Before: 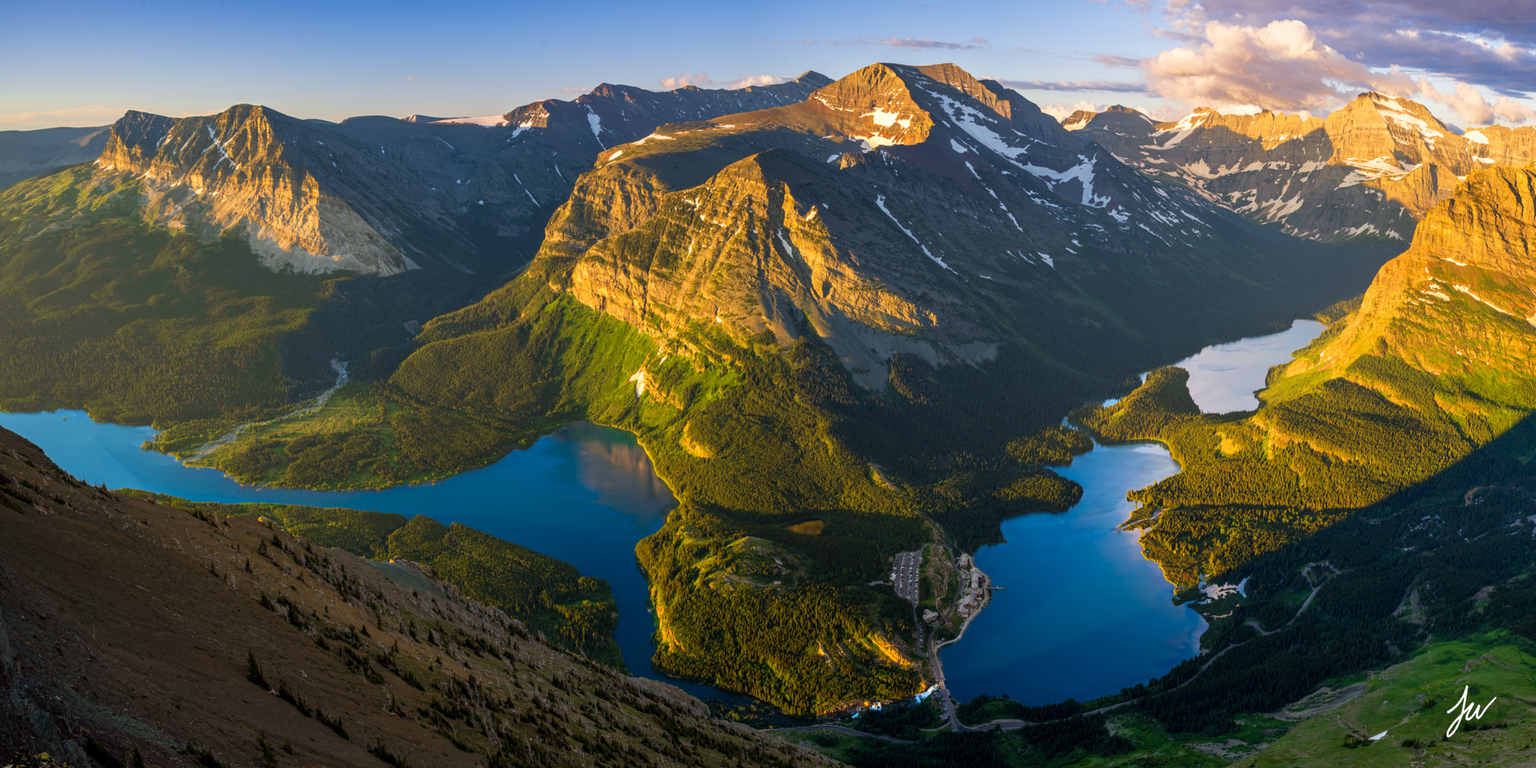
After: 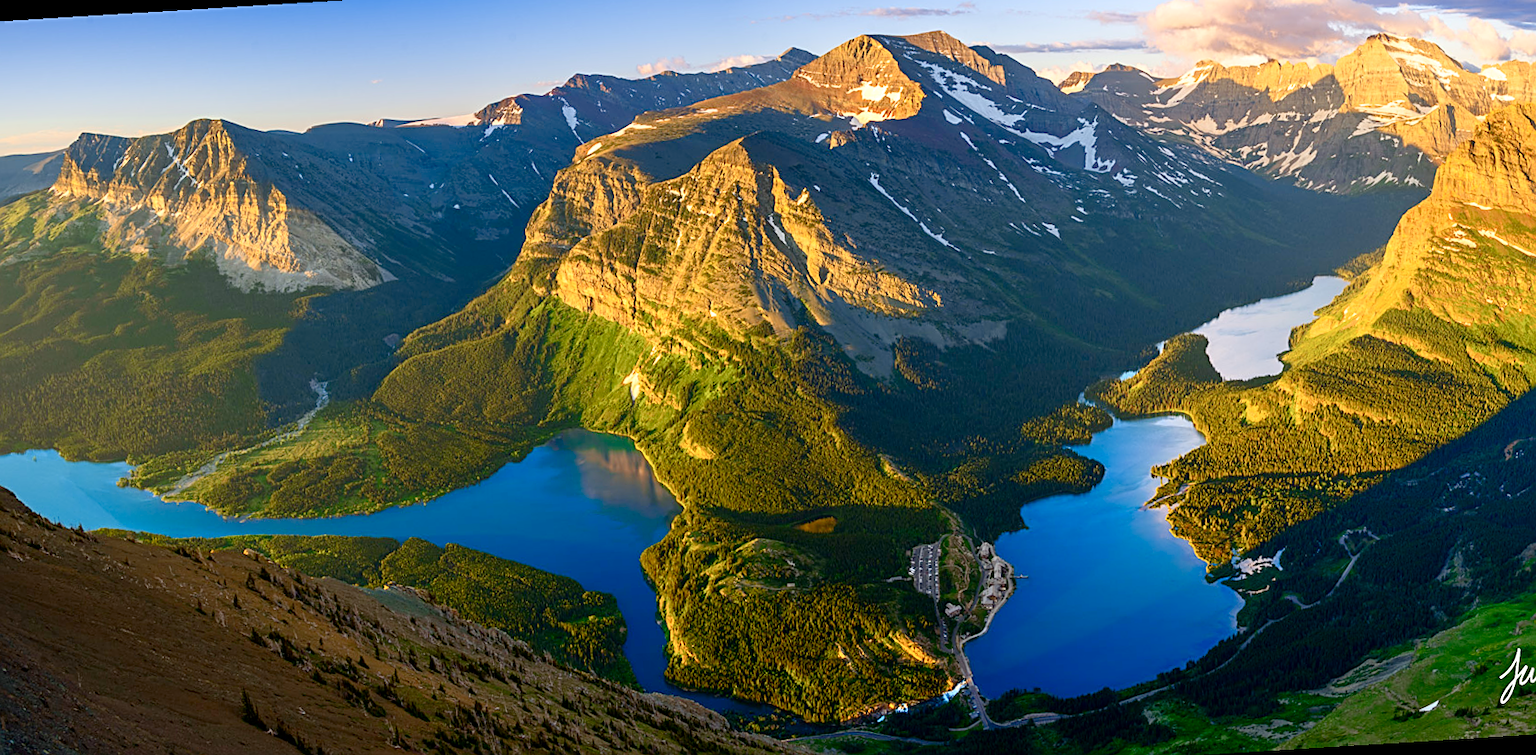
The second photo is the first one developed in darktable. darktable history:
contrast brightness saturation: contrast 0.28
sharpen: on, module defaults
rotate and perspective: rotation -3.52°, crop left 0.036, crop right 0.964, crop top 0.081, crop bottom 0.919
tone curve: curves: ch0 [(0, 0) (0.004, 0.008) (0.077, 0.156) (0.169, 0.29) (0.774, 0.774) (1, 1)], color space Lab, linked channels, preserve colors none
